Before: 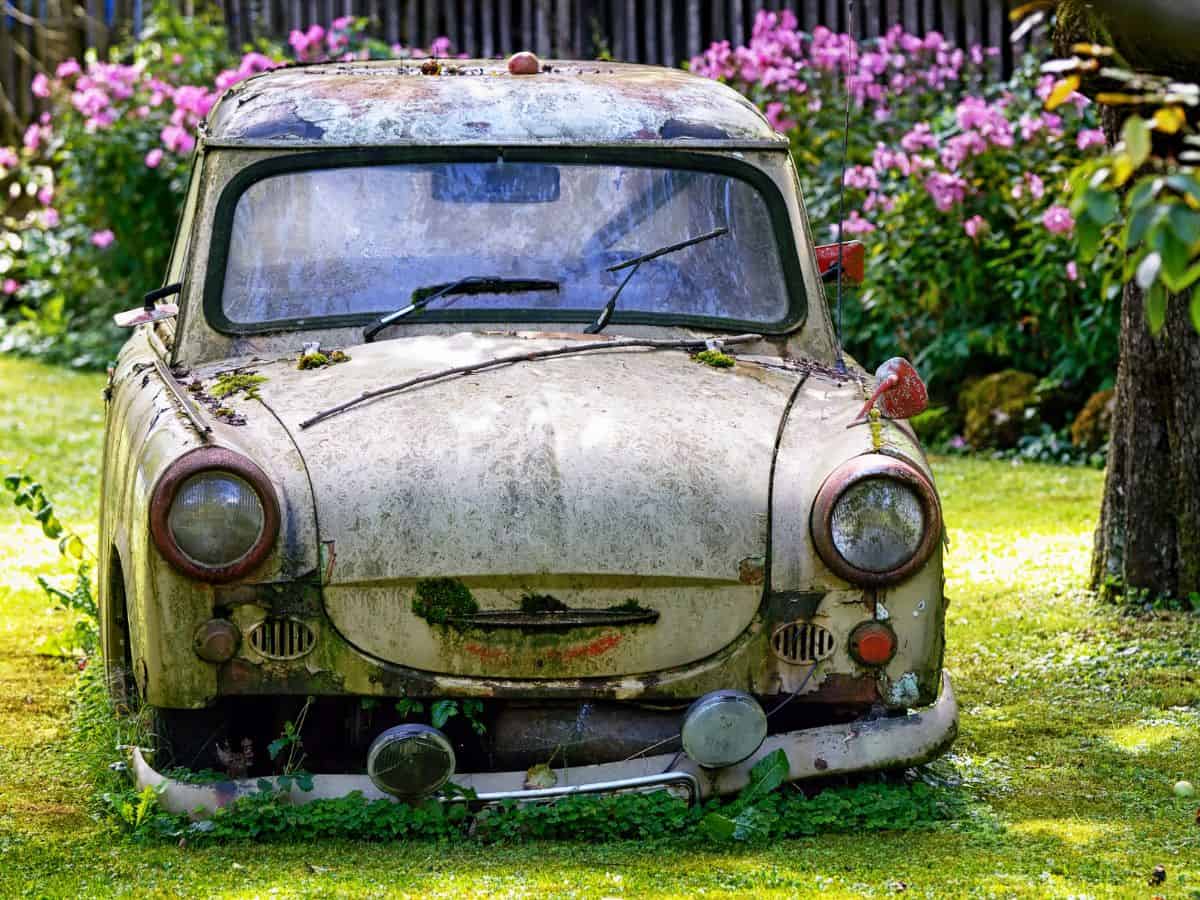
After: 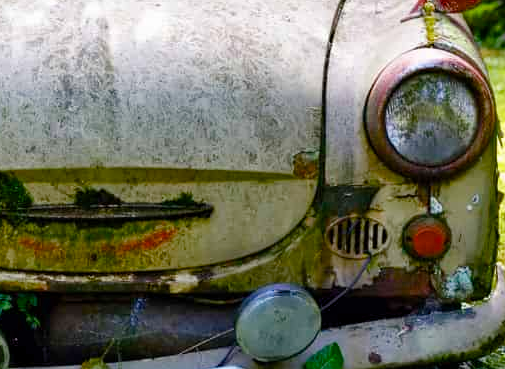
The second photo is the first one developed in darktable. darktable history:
color balance rgb: perceptual saturation grading › global saturation 20%, perceptual saturation grading › highlights -25%, perceptual saturation grading › shadows 50%
crop: left 37.221%, top 45.169%, right 20.63%, bottom 13.777%
